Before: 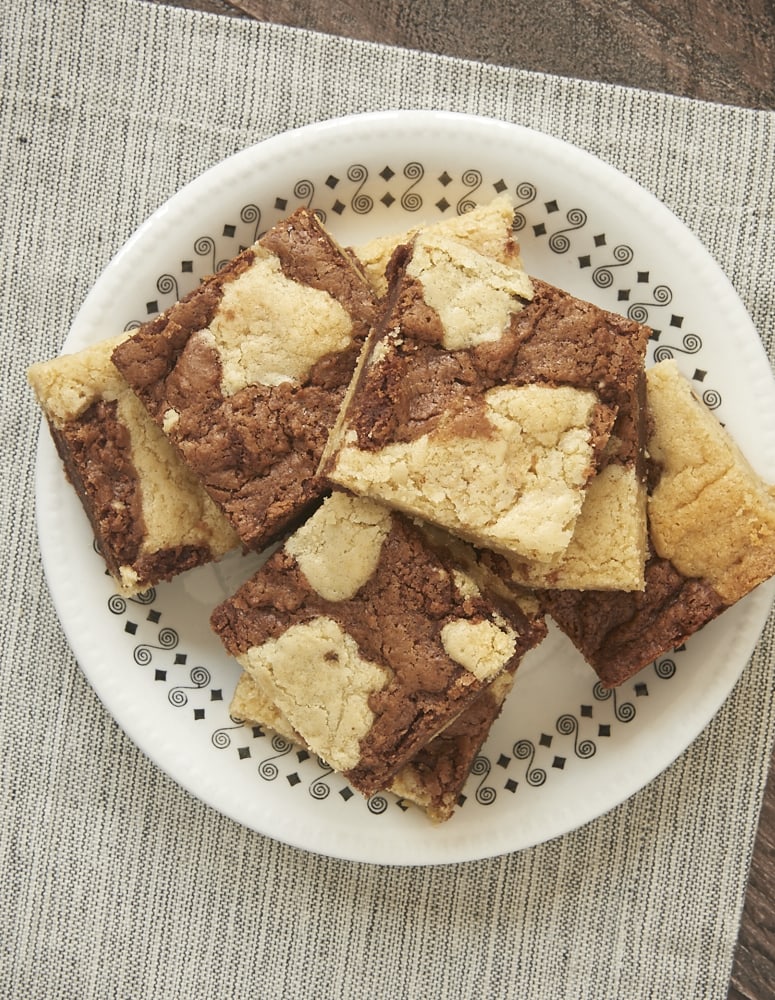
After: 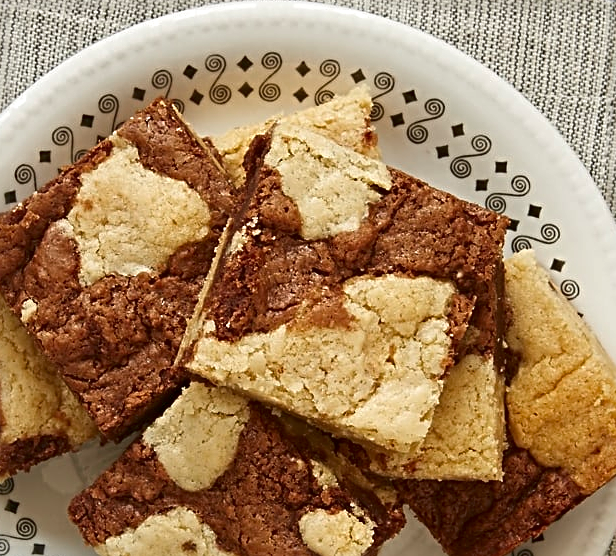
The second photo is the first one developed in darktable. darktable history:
sharpen: radius 4
exposure: compensate exposure bias true, compensate highlight preservation false
crop: left 18.38%, top 11.092%, right 2.134%, bottom 33.217%
contrast brightness saturation: brightness -0.2, saturation 0.08
